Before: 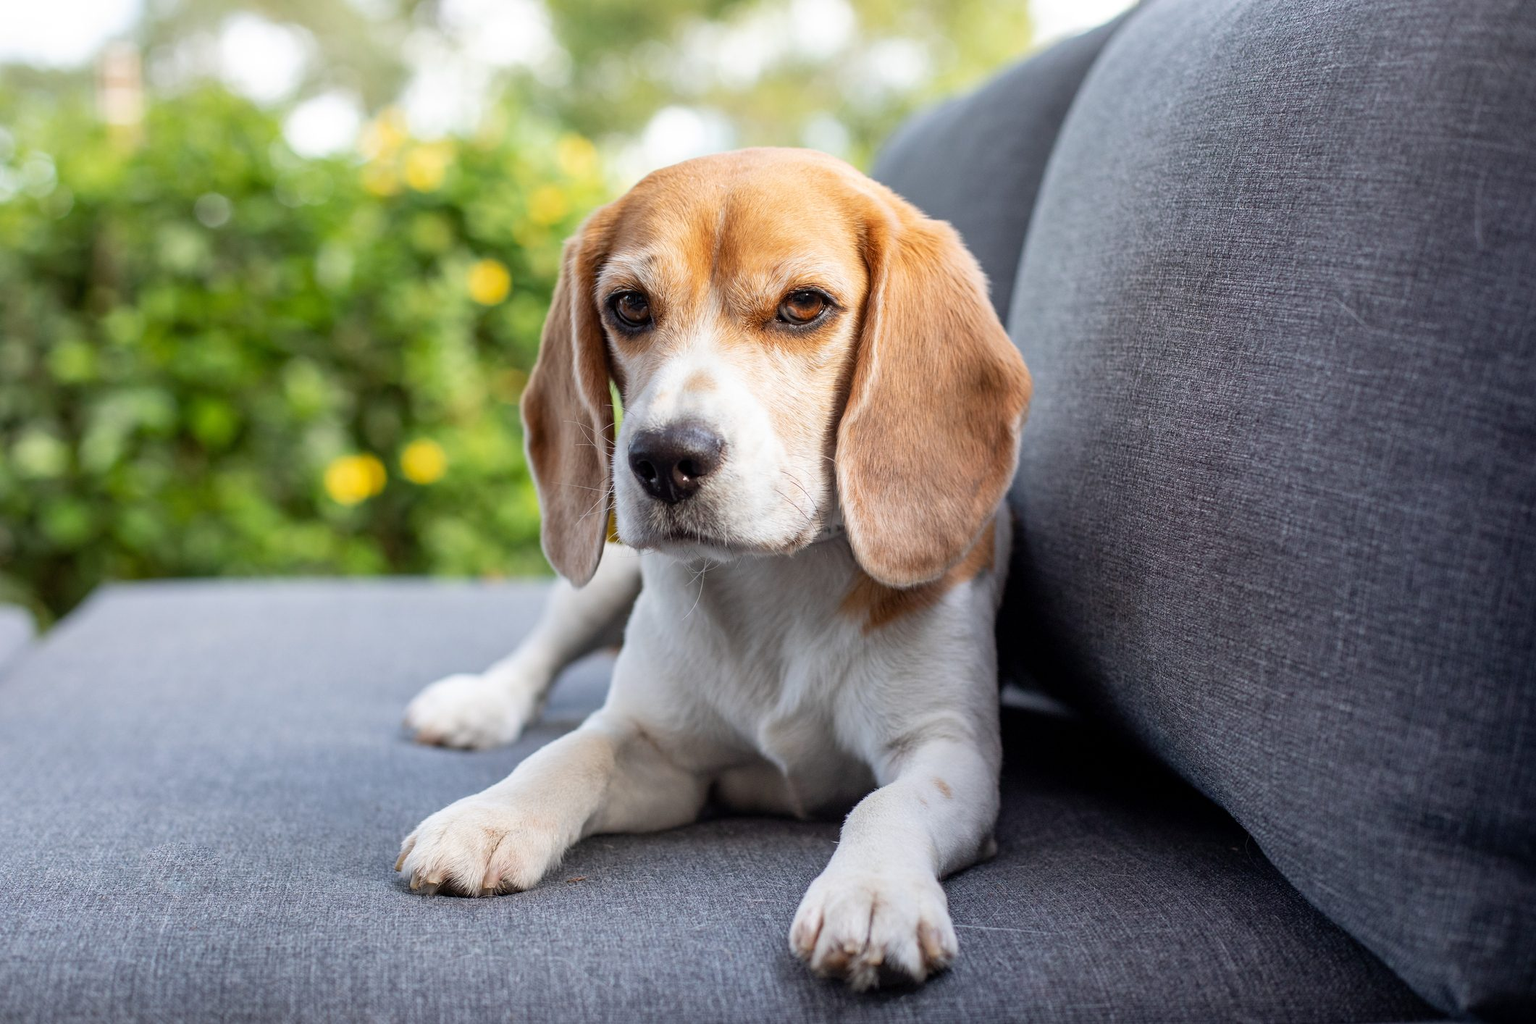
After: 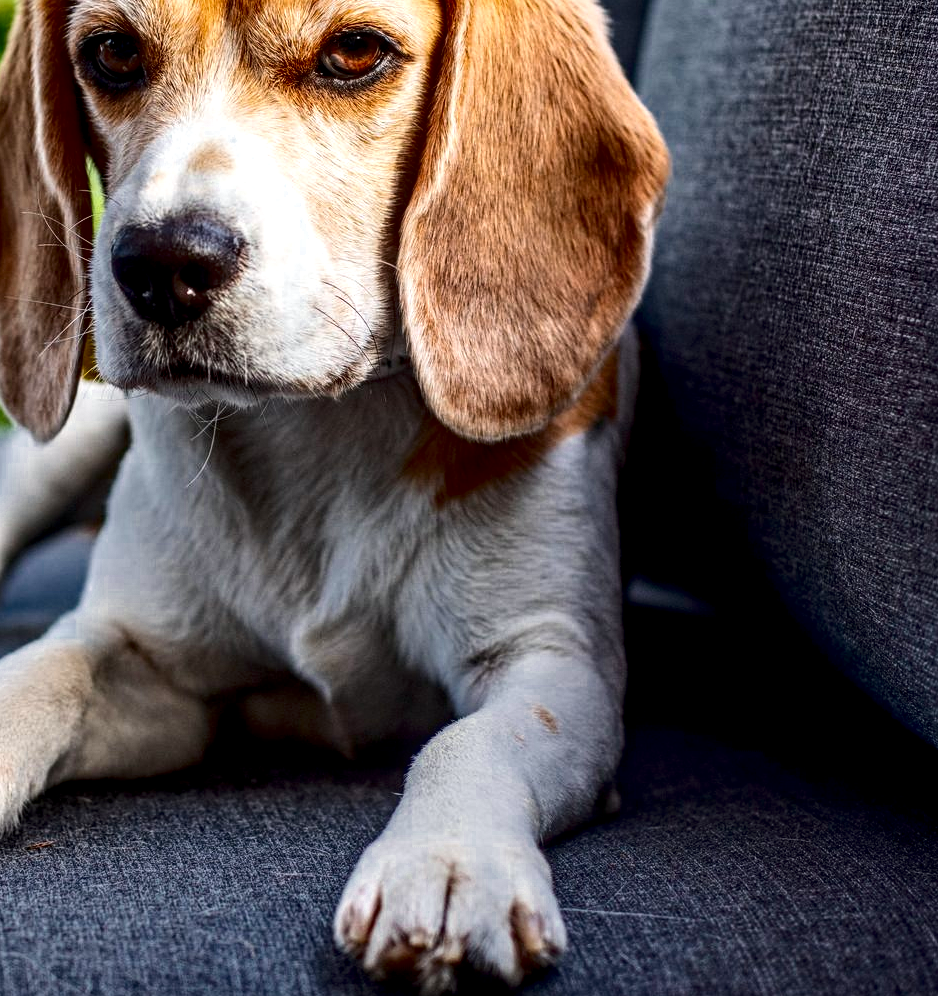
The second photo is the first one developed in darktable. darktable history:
color zones: curves: ch0 [(0, 0.497) (0.143, 0.5) (0.286, 0.5) (0.429, 0.483) (0.571, 0.116) (0.714, -0.006) (0.857, 0.28) (1, 0.497)]
contrast brightness saturation: contrast 0.217, brightness -0.188, saturation 0.243
crop: left 35.644%, top 26.165%, right 20.11%, bottom 3.353%
haze removal: compatibility mode true, adaptive false
contrast equalizer: octaves 7, y [[0.51, 0.537, 0.559, 0.574, 0.599, 0.618], [0.5 ×6], [0.5 ×6], [0 ×6], [0 ×6]], mix 0.309
local contrast: detail 150%
